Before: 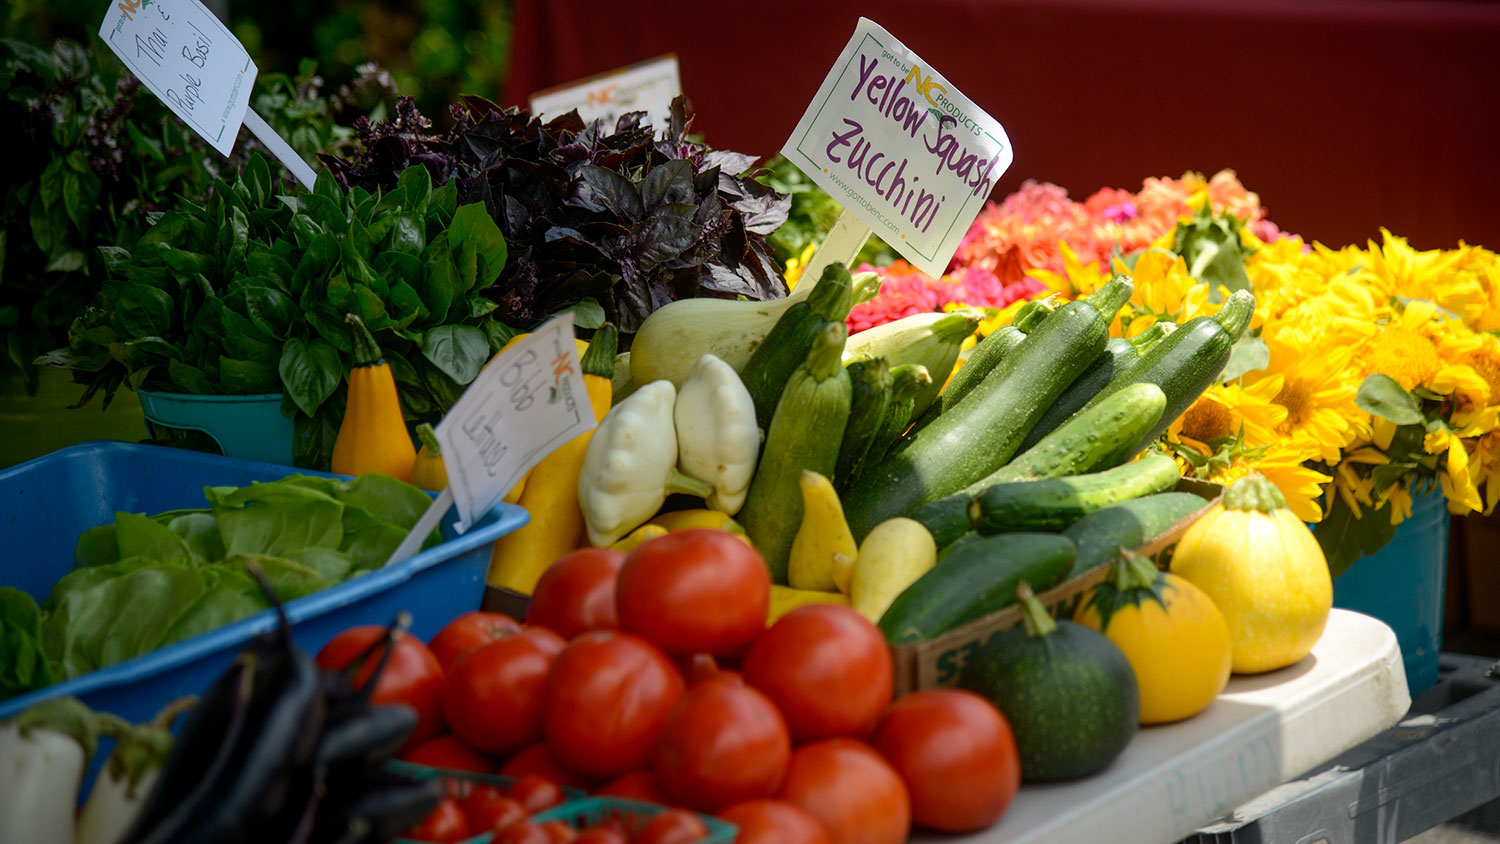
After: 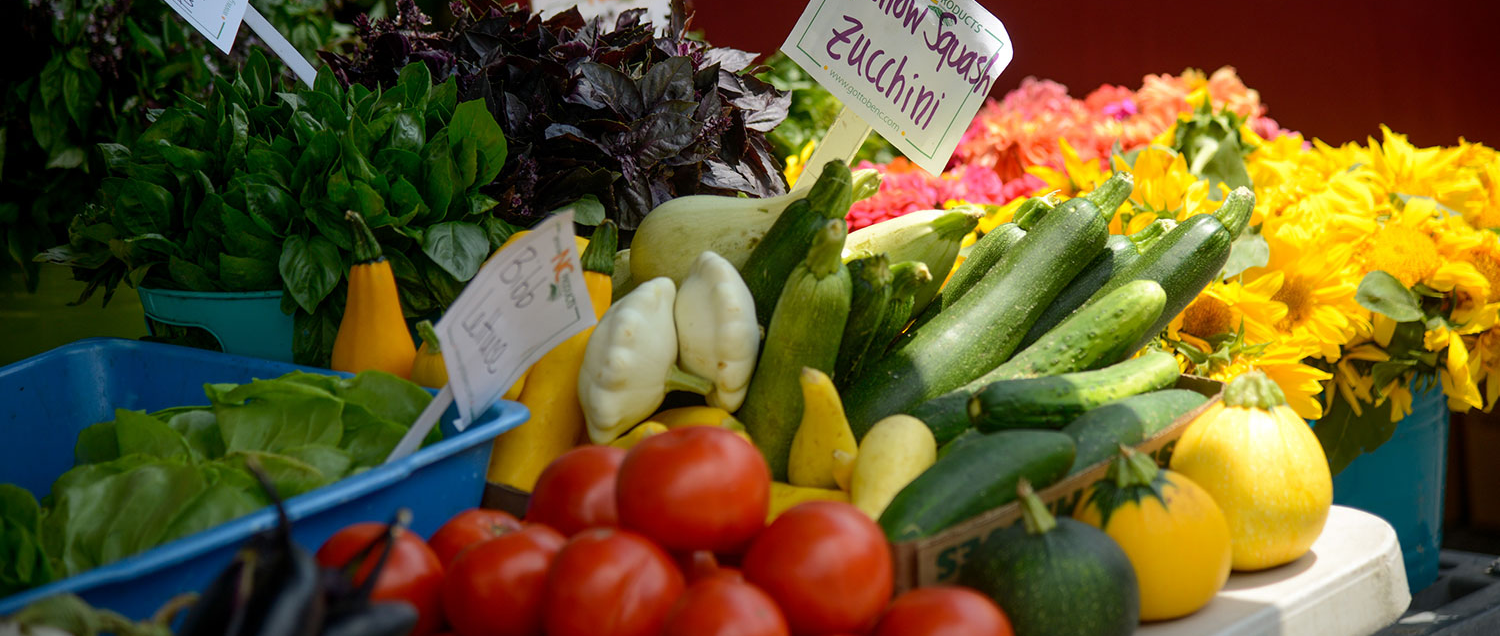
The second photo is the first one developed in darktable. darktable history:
crop and rotate: top 12.253%, bottom 12.277%
